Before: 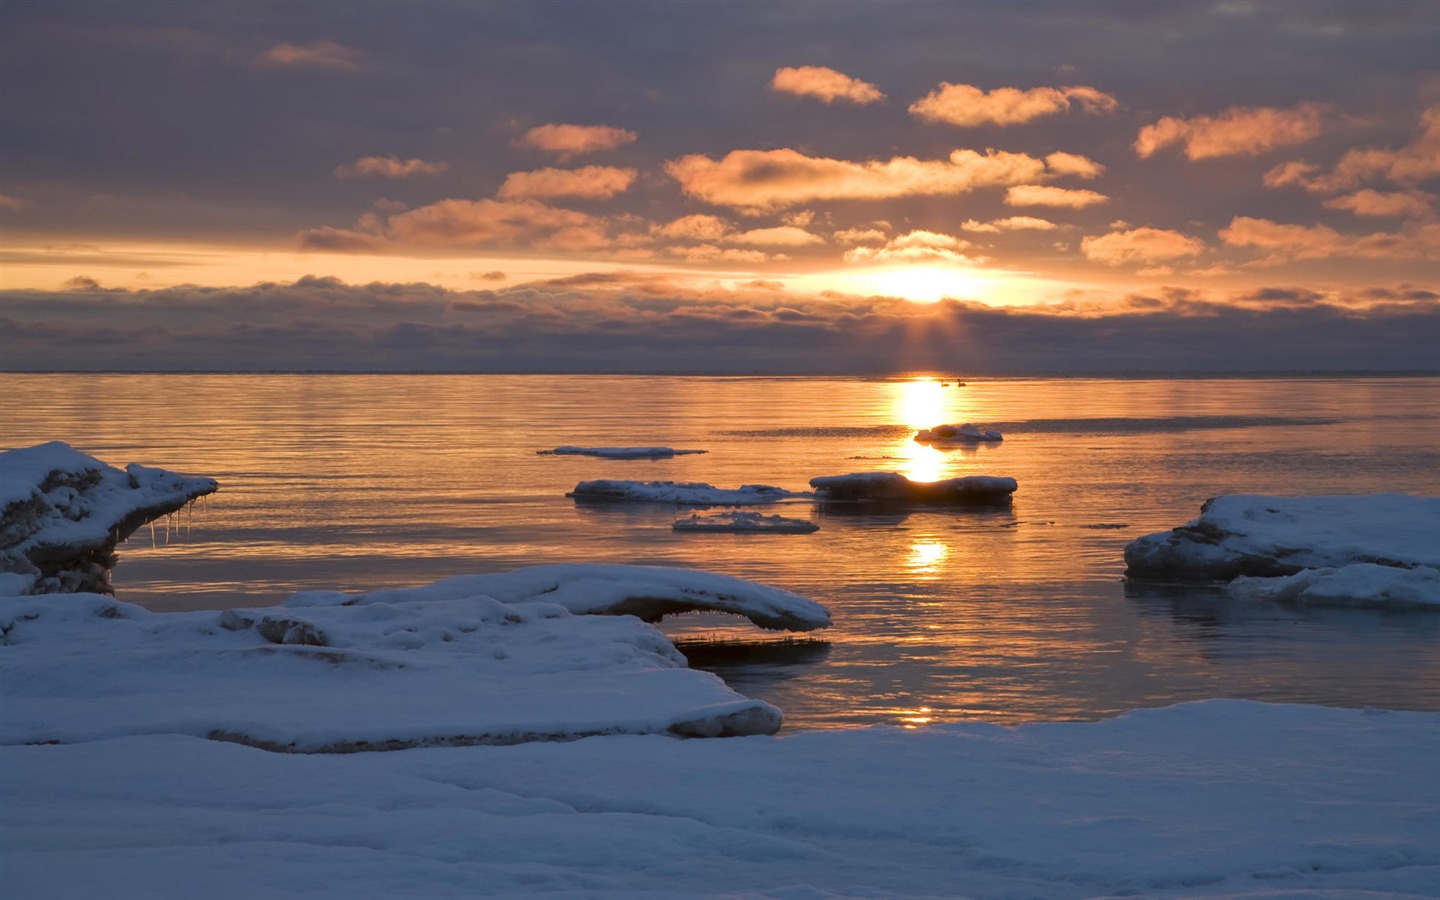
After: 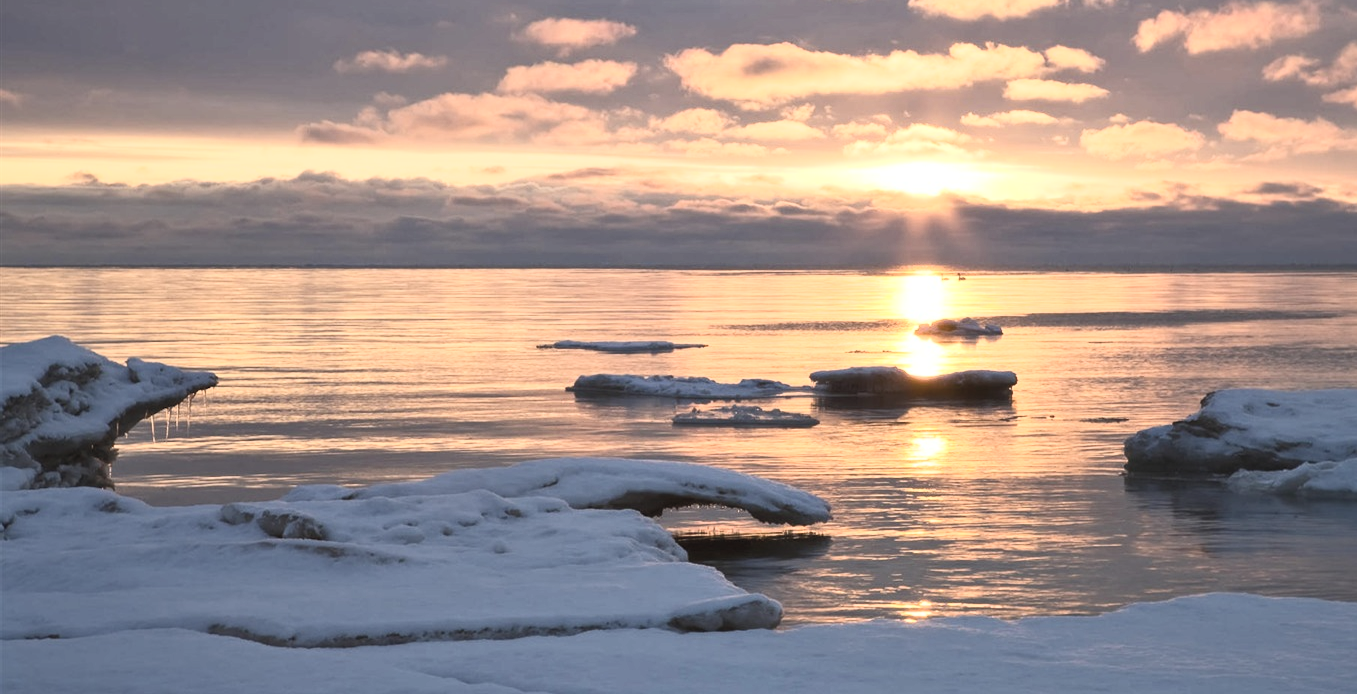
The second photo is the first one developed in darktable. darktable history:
contrast brightness saturation: contrast 0.449, brightness 0.551, saturation -0.188
crop and rotate: angle 0.031°, top 11.822%, right 5.619%, bottom 10.979%
